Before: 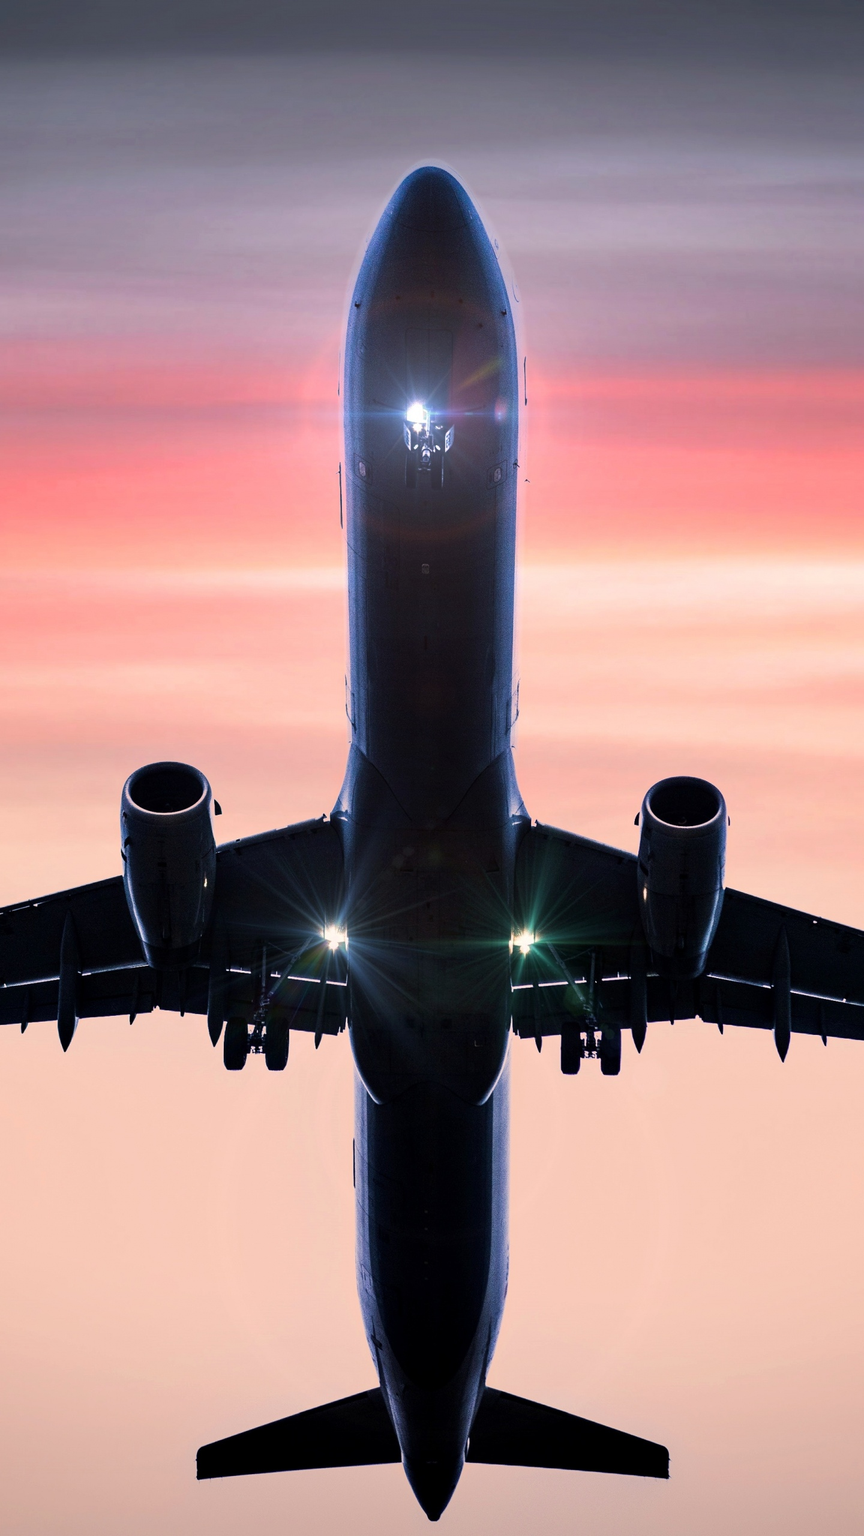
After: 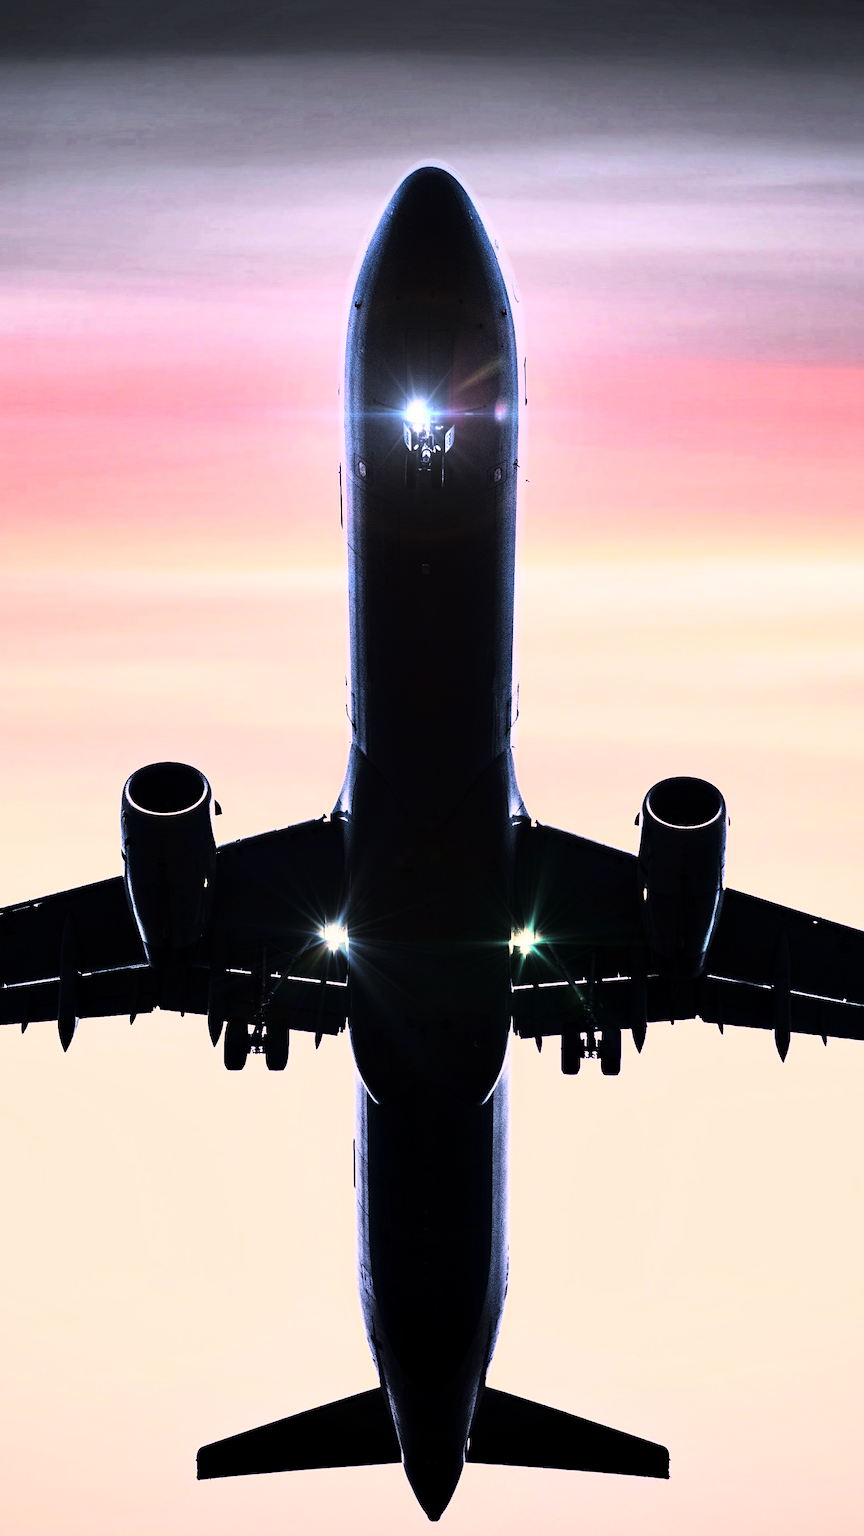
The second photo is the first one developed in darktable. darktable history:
tone curve: curves: ch0 [(0, 0) (0.003, 0.001) (0.011, 0.005) (0.025, 0.01) (0.044, 0.016) (0.069, 0.019) (0.1, 0.024) (0.136, 0.03) (0.177, 0.045) (0.224, 0.071) (0.277, 0.122) (0.335, 0.202) (0.399, 0.326) (0.468, 0.471) (0.543, 0.638) (0.623, 0.798) (0.709, 0.913) (0.801, 0.97) (0.898, 0.983) (1, 1)], color space Lab, linked channels, preserve colors none
